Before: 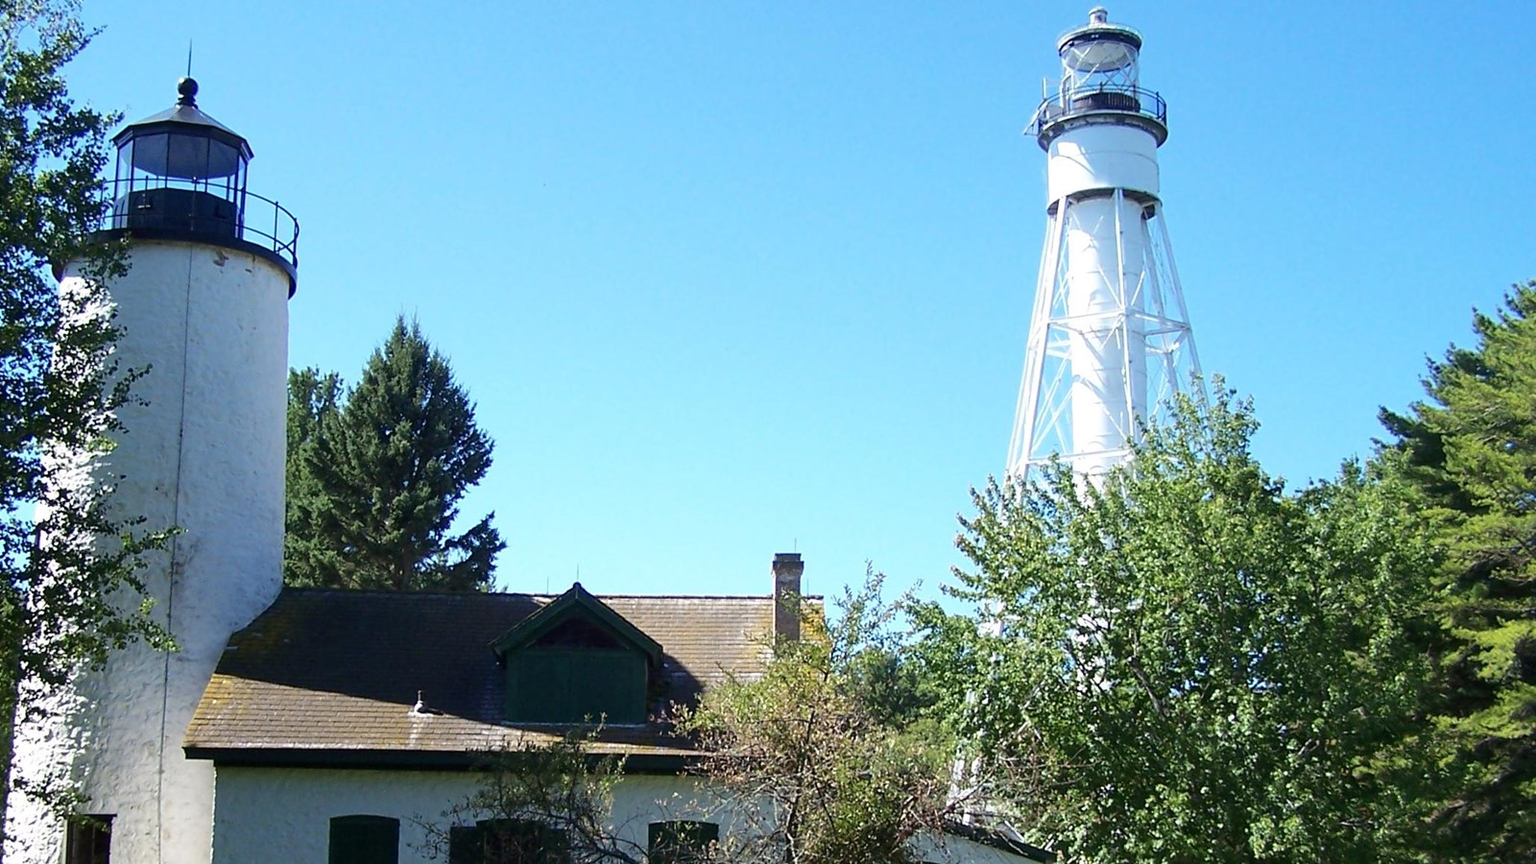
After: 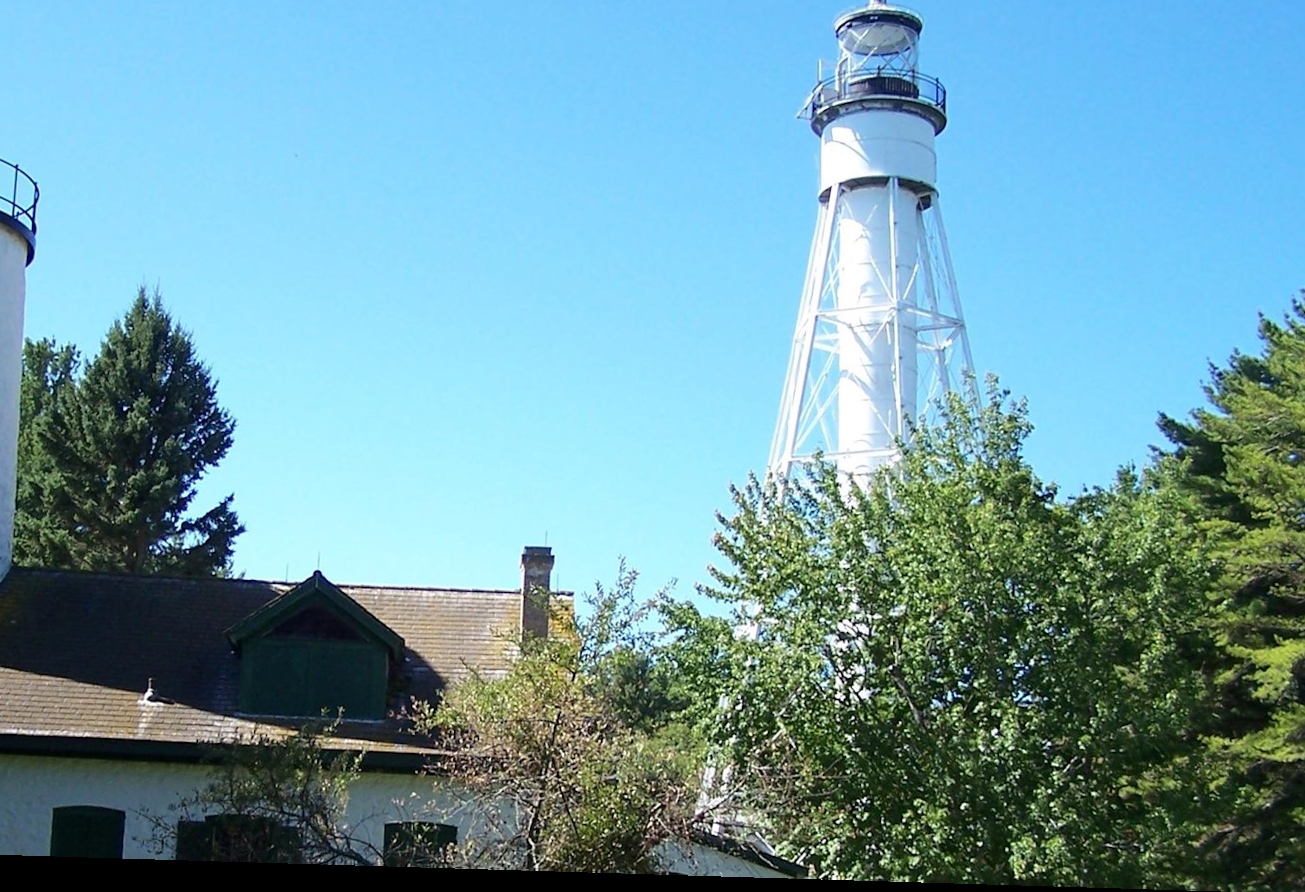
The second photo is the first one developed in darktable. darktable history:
crop and rotate: left 17.959%, top 5.771%, right 1.742%
rotate and perspective: rotation 1.72°, automatic cropping off
